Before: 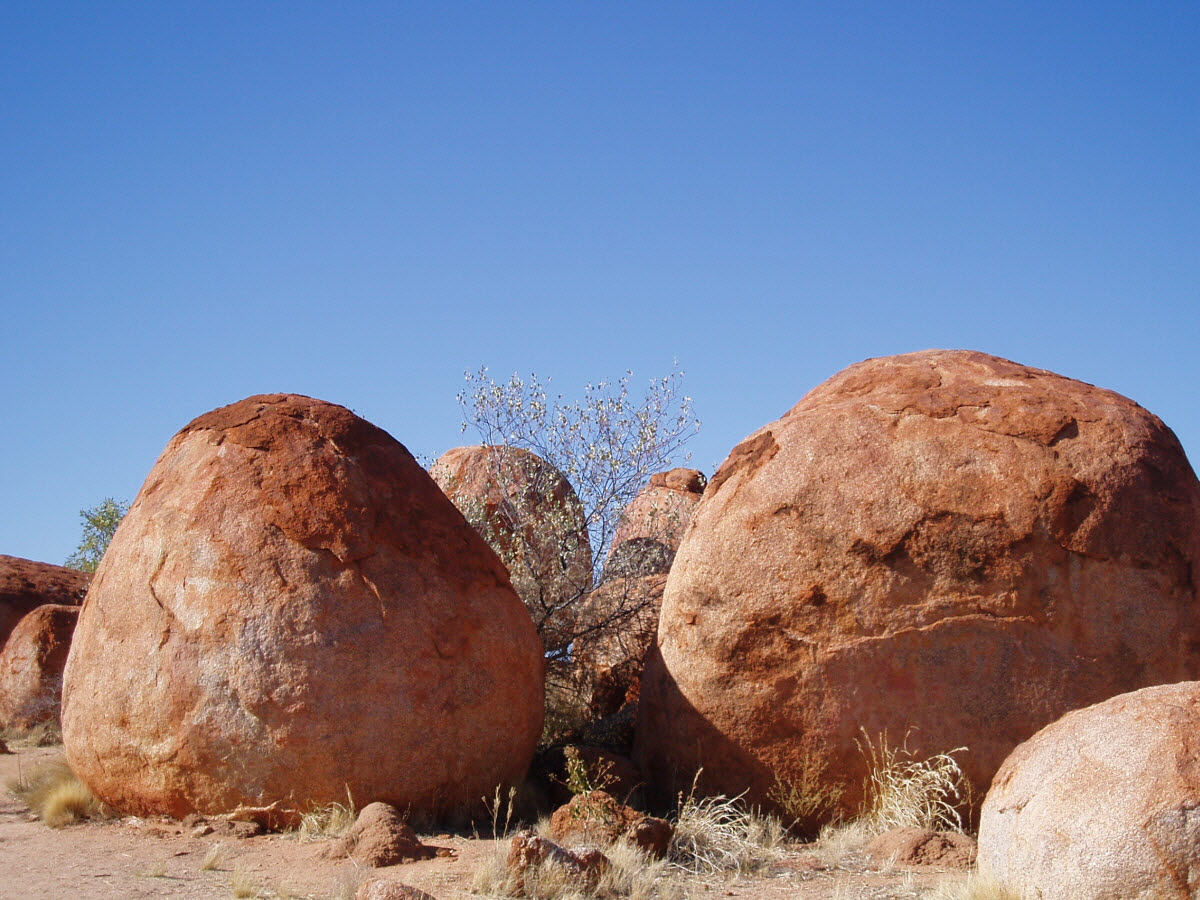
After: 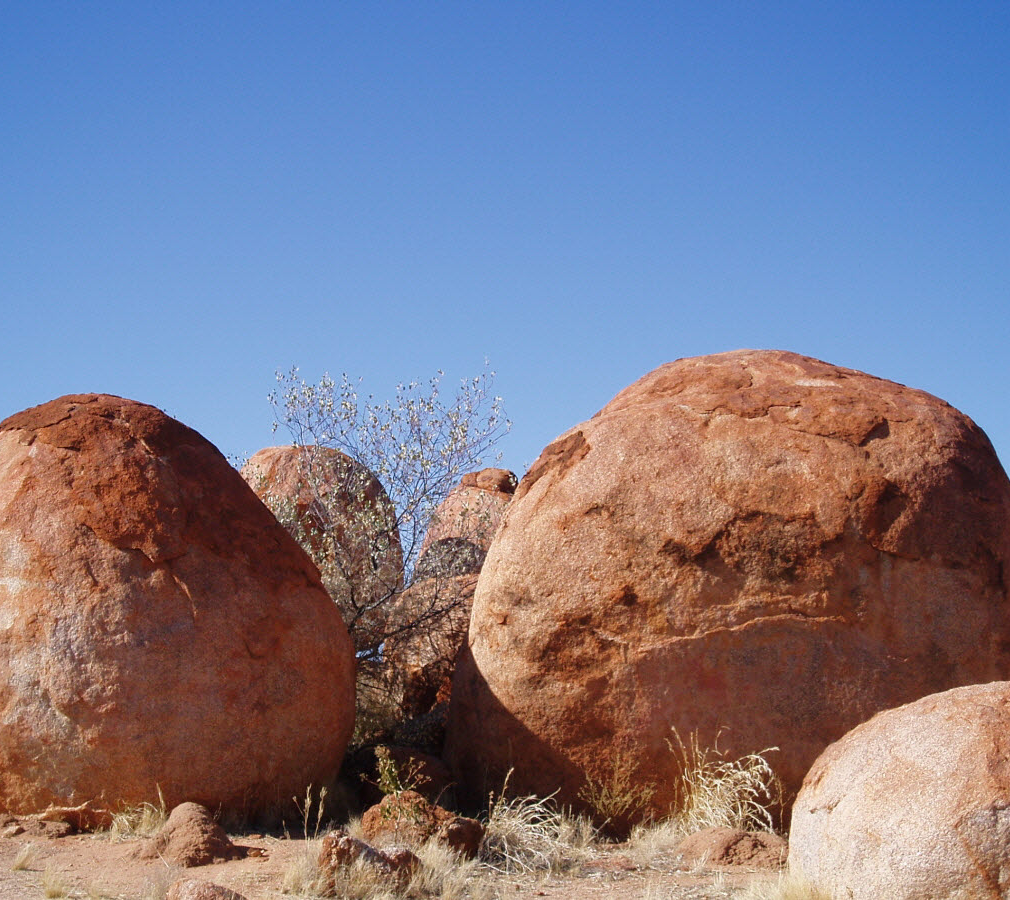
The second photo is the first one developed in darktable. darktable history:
crop: left 15.803%
